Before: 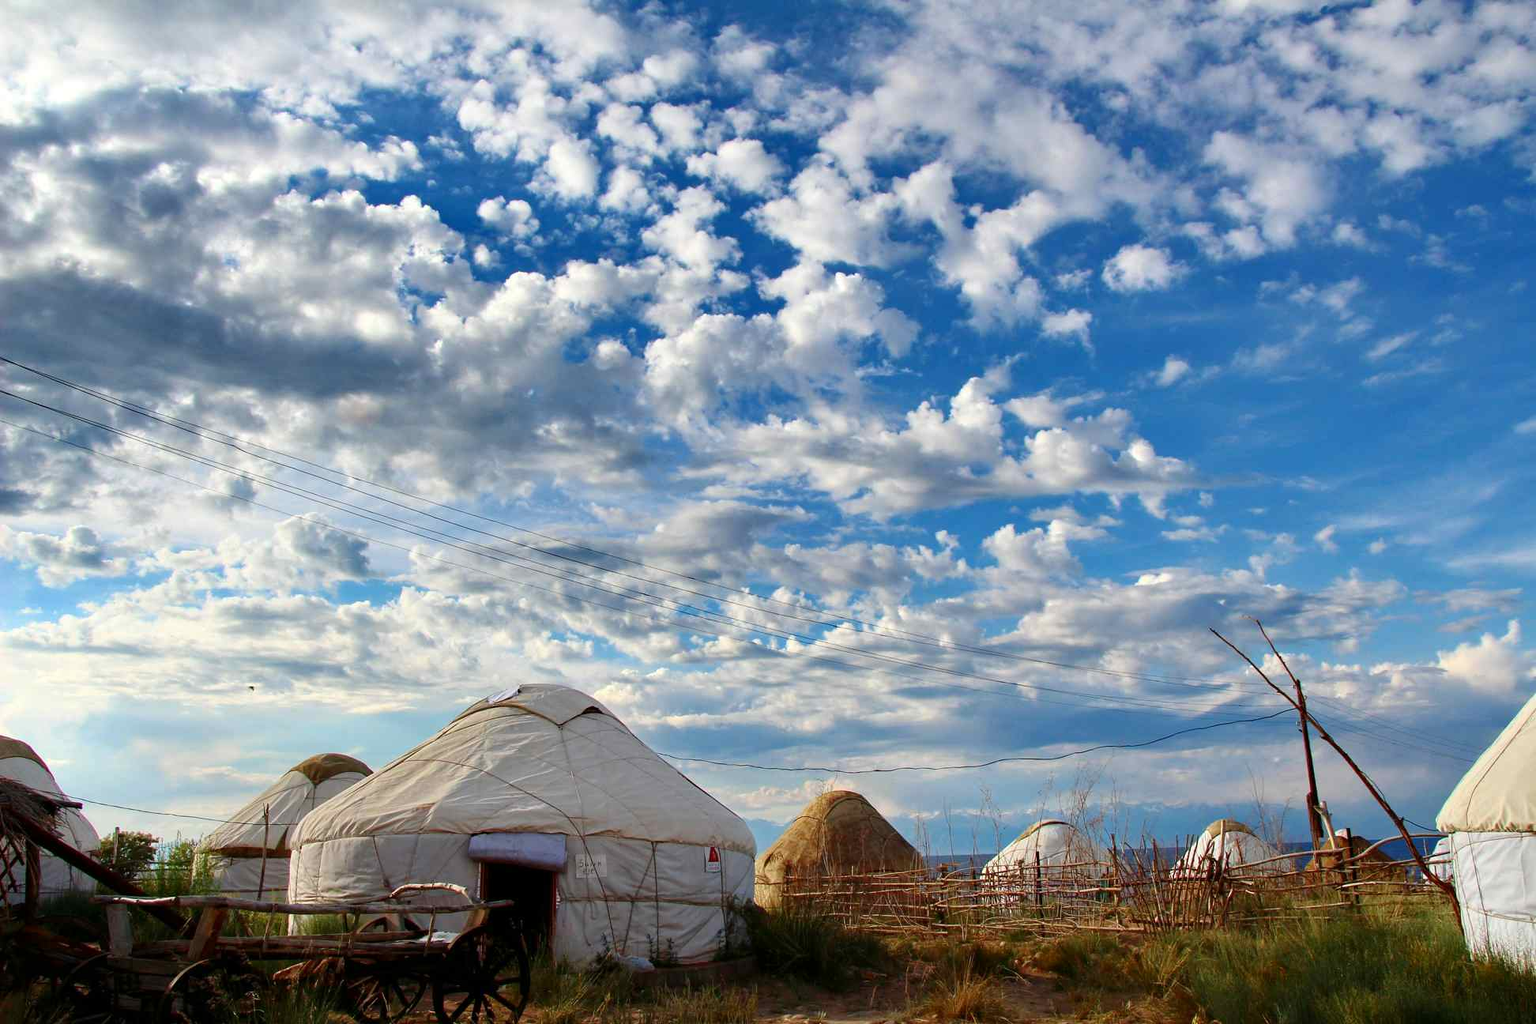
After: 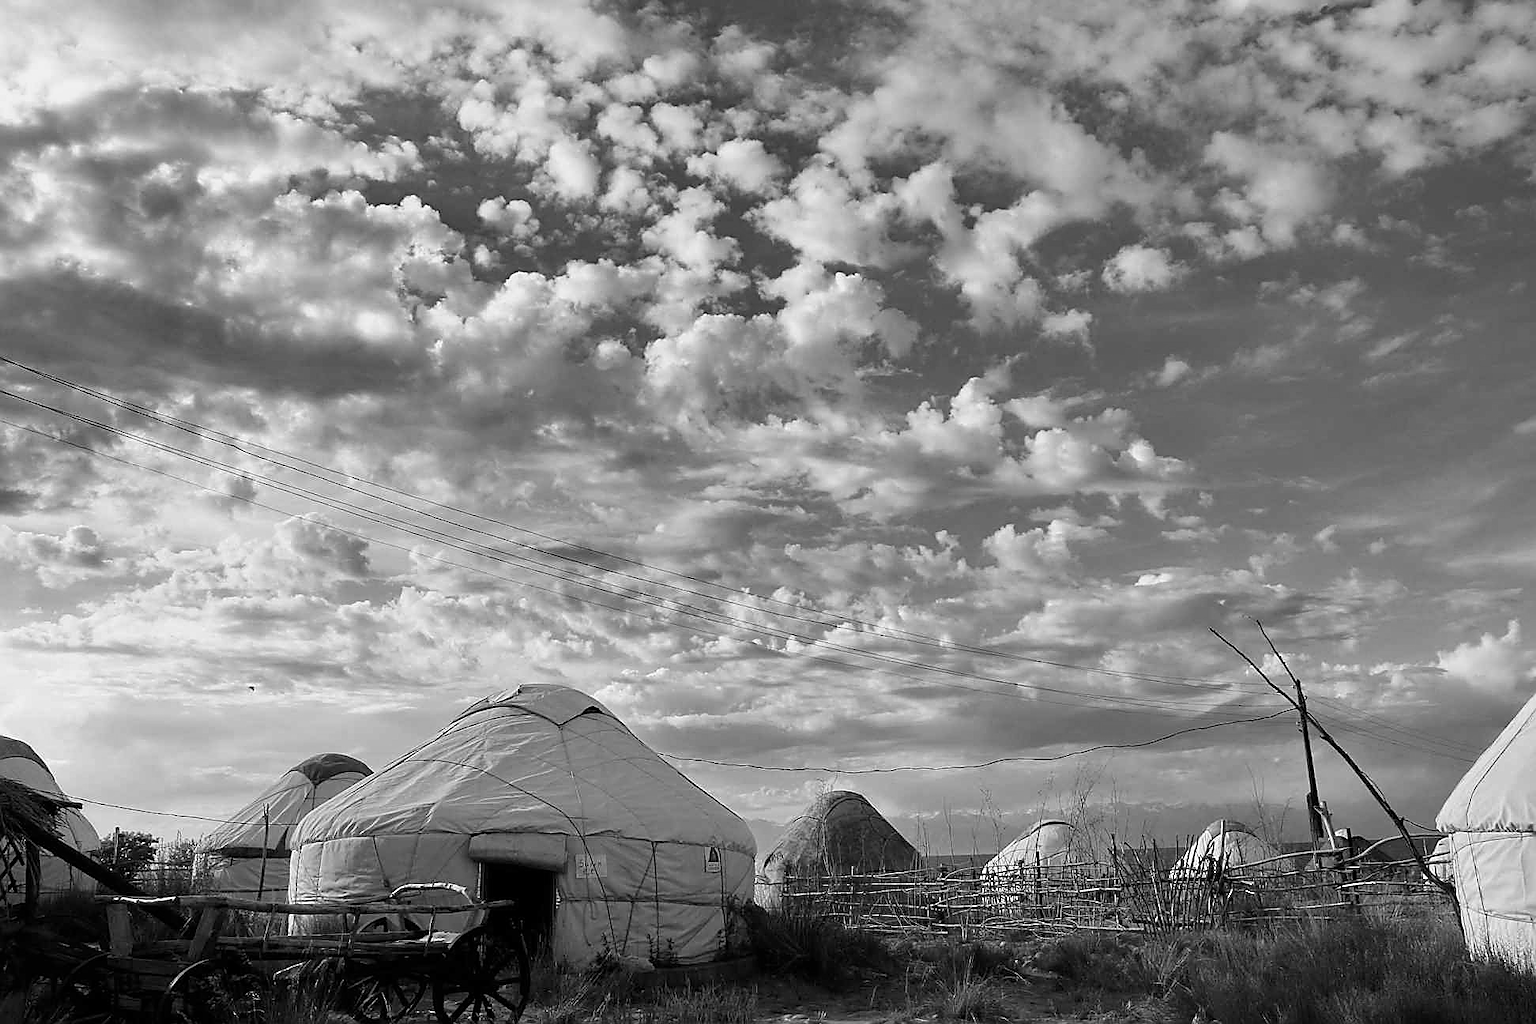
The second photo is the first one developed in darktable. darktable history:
sharpen: radius 1.4, amount 1.25, threshold 0.7
monochrome: a 73.58, b 64.21
